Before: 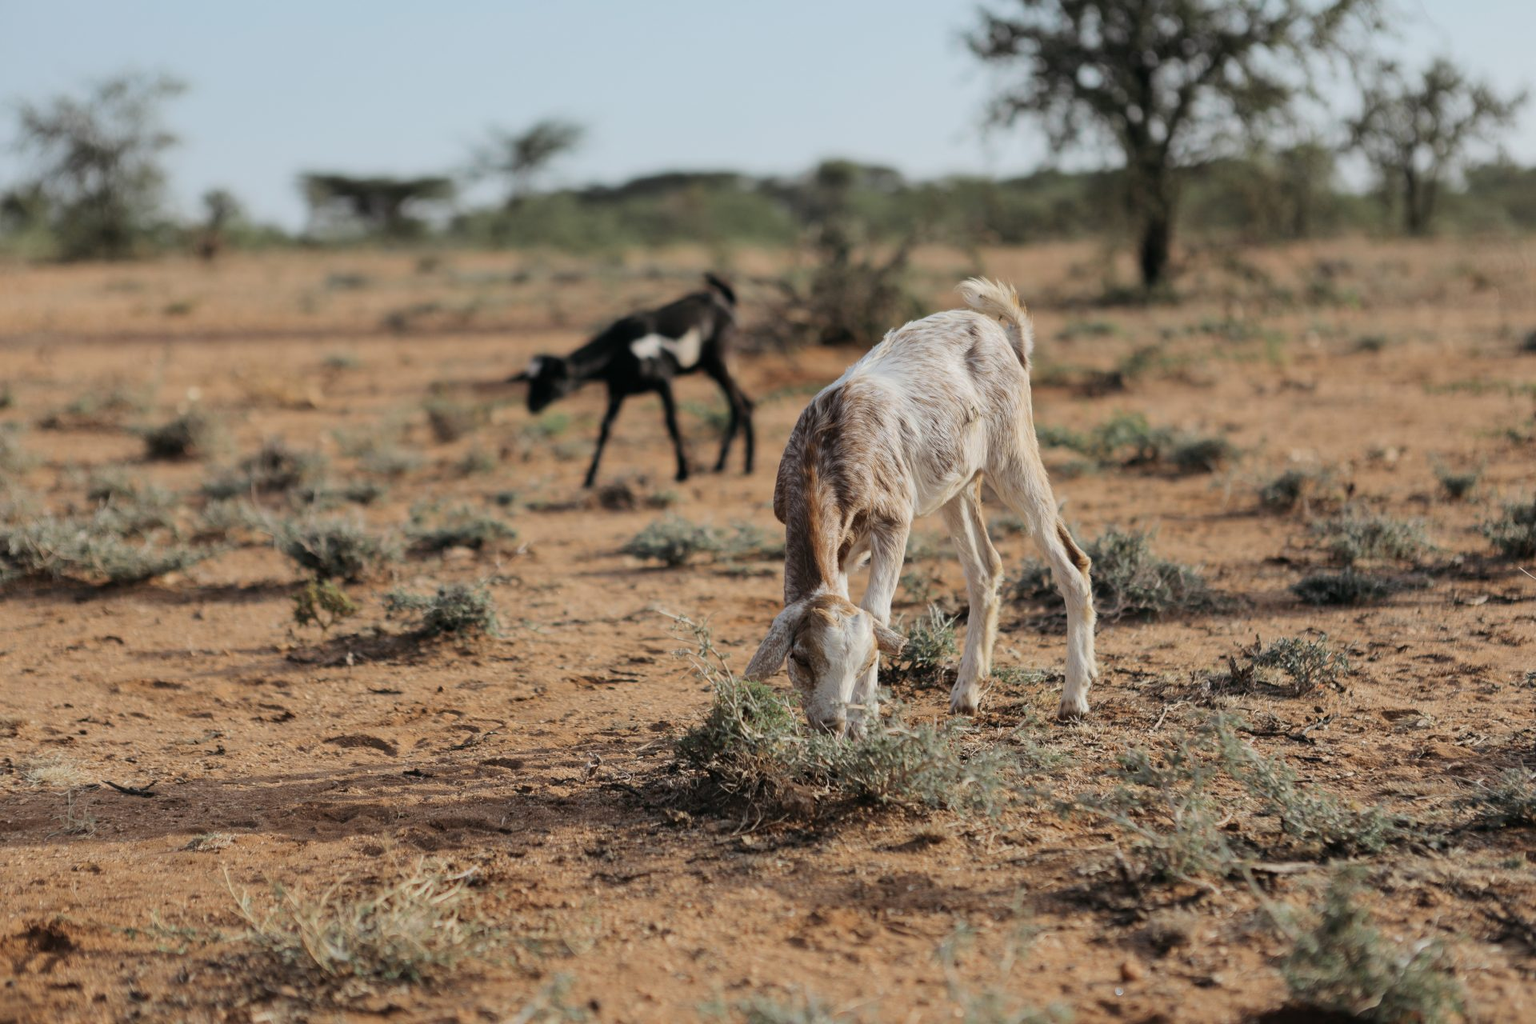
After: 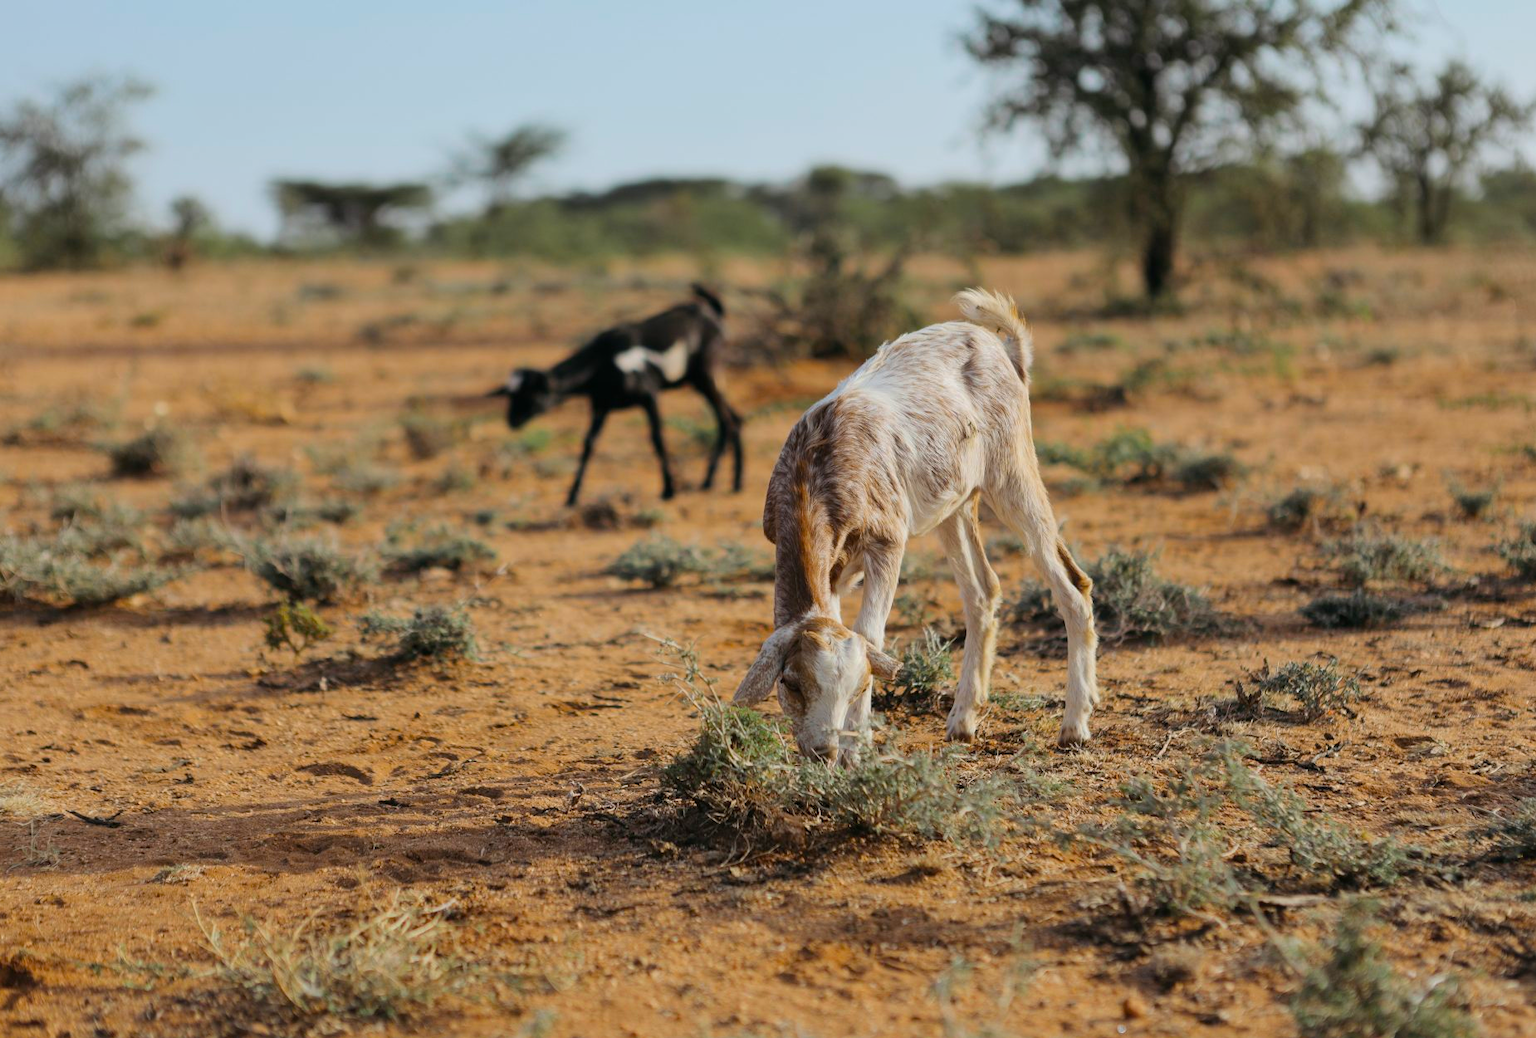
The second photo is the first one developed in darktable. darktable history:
crop and rotate: left 2.536%, right 1.107%, bottom 2.246%
tone equalizer: on, module defaults
color balance rgb: linear chroma grading › global chroma 10%, perceptual saturation grading › global saturation 30%, global vibrance 10%
